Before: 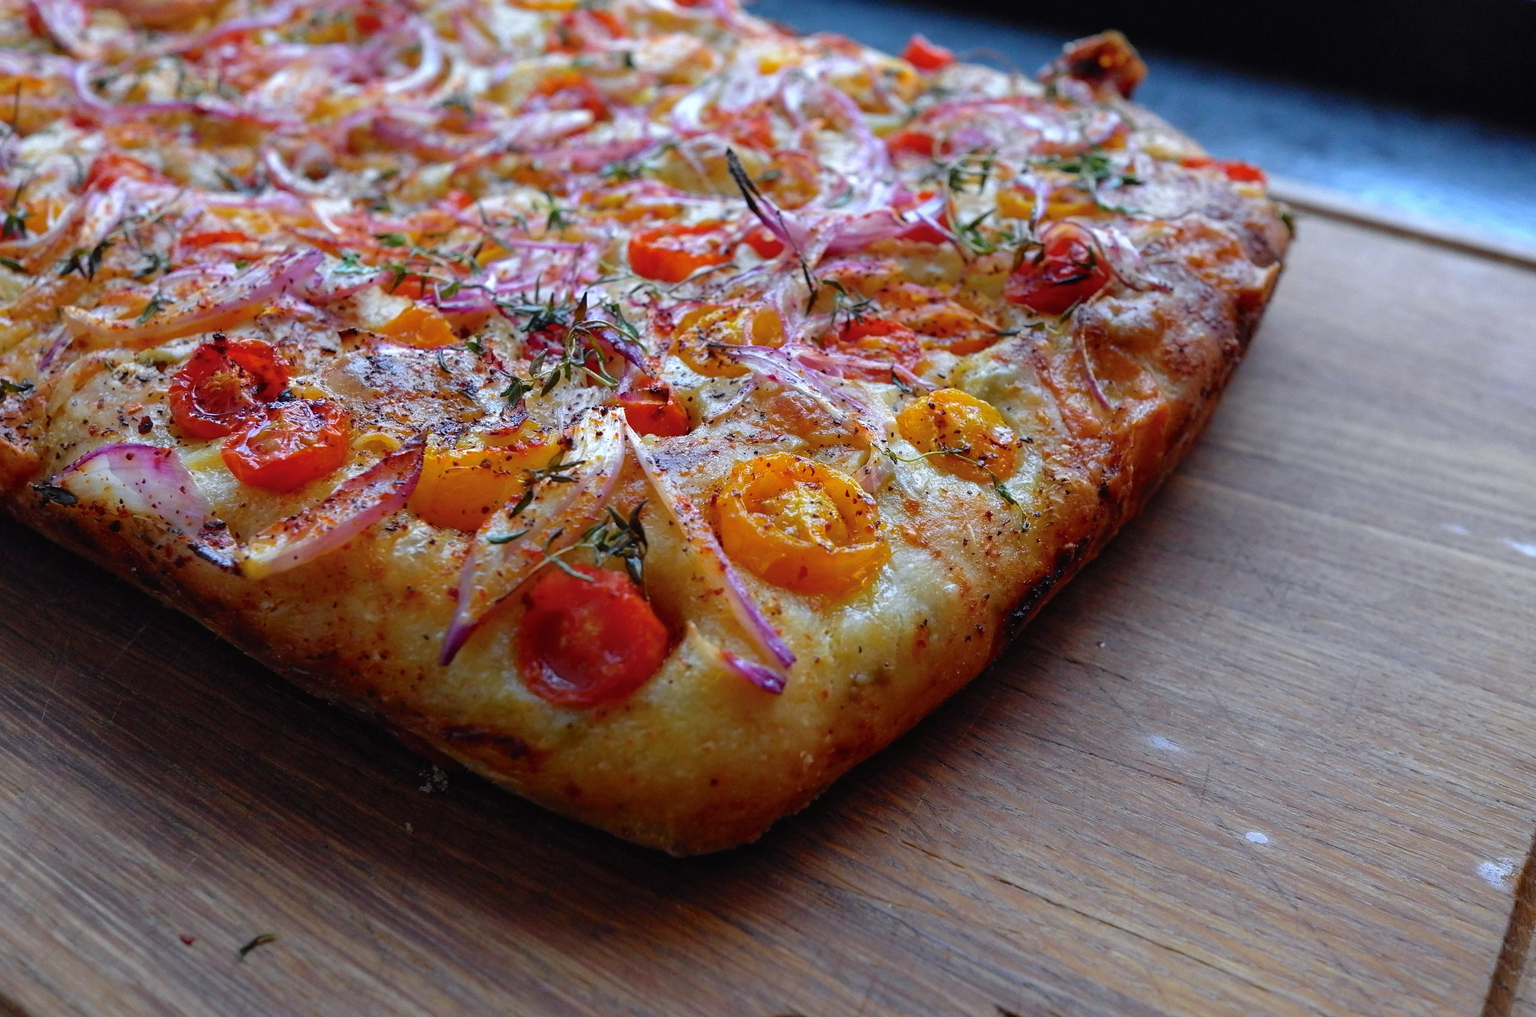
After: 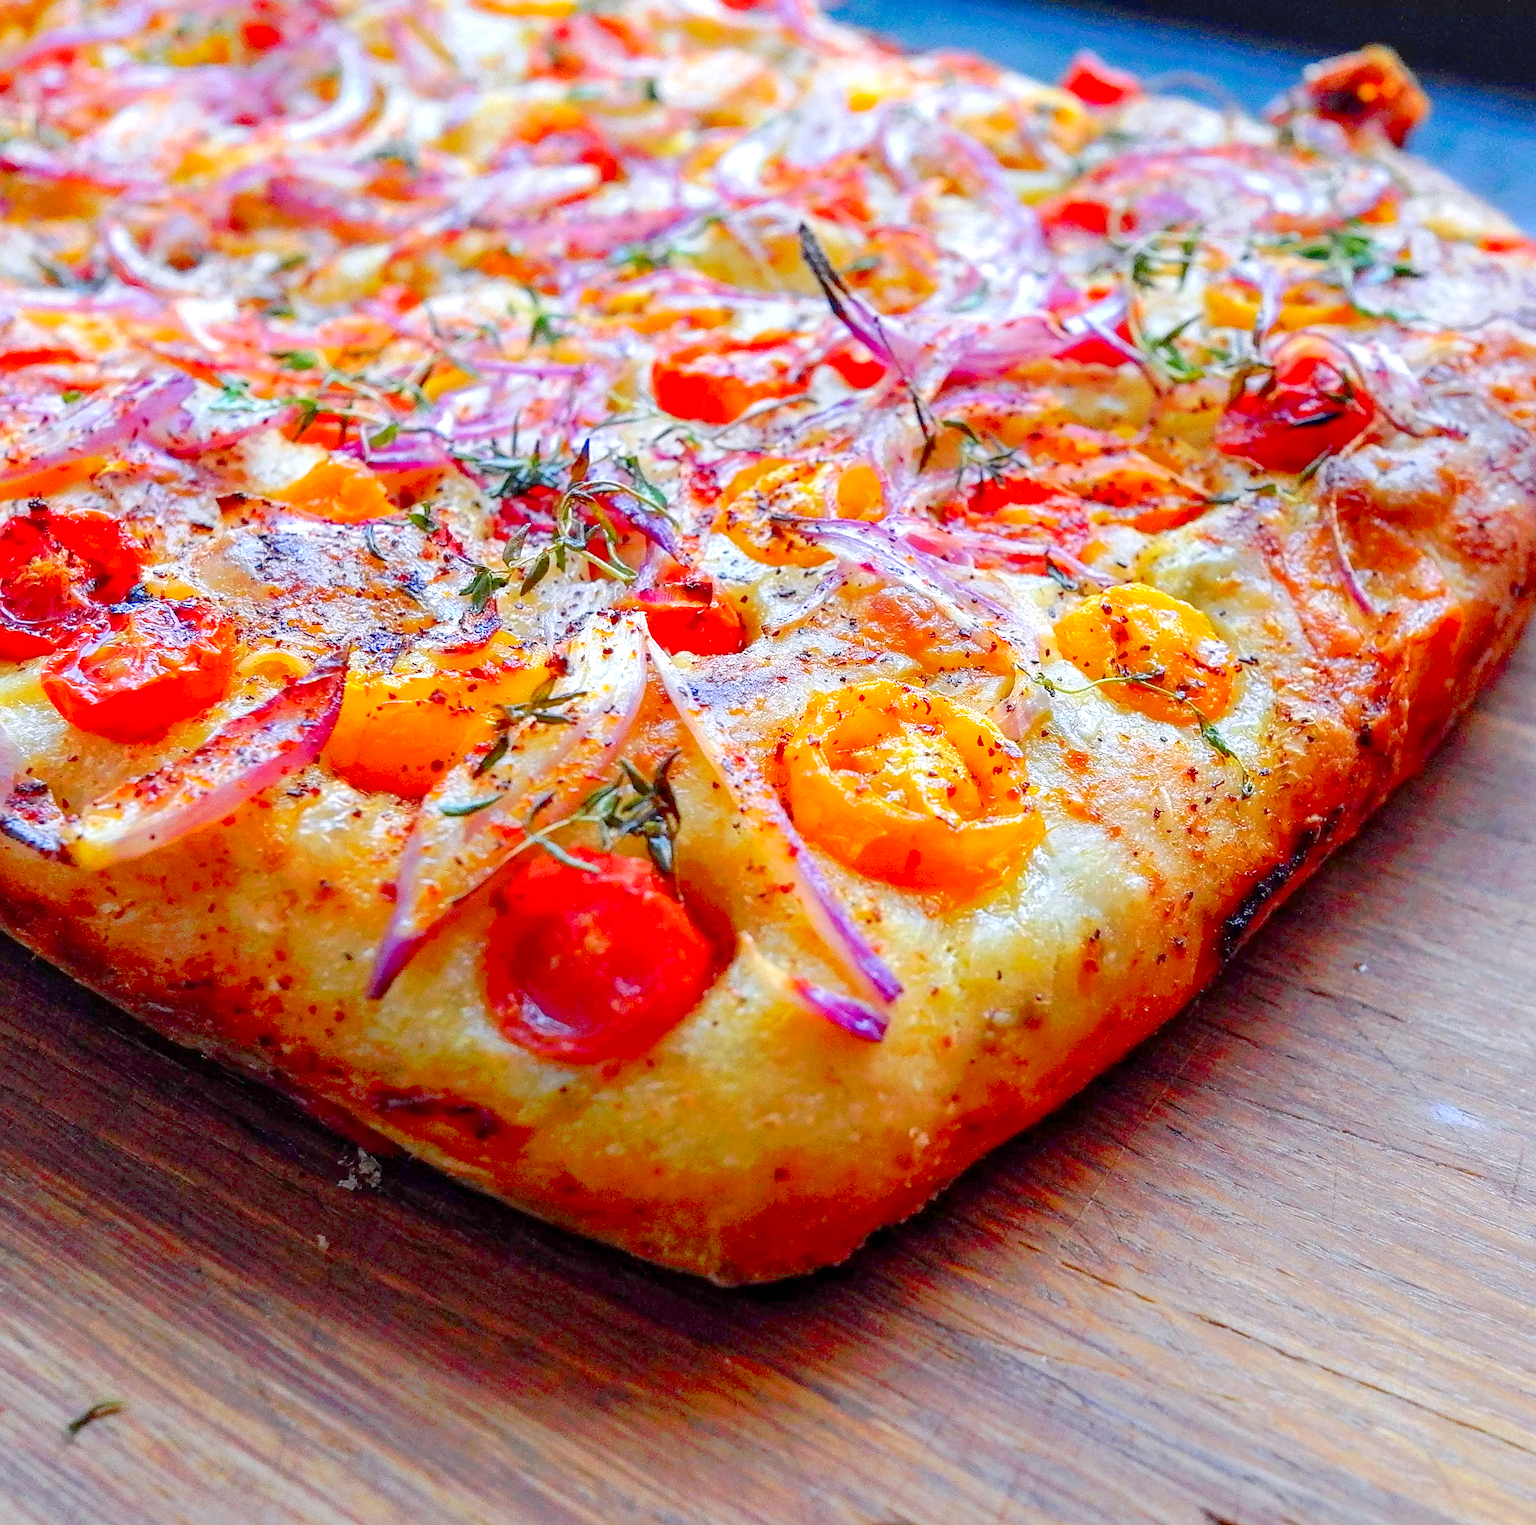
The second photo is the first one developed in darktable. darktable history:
tone curve: curves: ch0 [(0, 0) (0.003, 0.013) (0.011, 0.017) (0.025, 0.035) (0.044, 0.093) (0.069, 0.146) (0.1, 0.179) (0.136, 0.243) (0.177, 0.294) (0.224, 0.332) (0.277, 0.412) (0.335, 0.454) (0.399, 0.531) (0.468, 0.611) (0.543, 0.669) (0.623, 0.738) (0.709, 0.823) (0.801, 0.881) (0.898, 0.951) (1, 1)], preserve colors none
crop and rotate: left 12.648%, right 20.685%
levels: levels [0, 0.43, 0.984]
sharpen: on, module defaults
color zones: curves: ch0 [(0, 0.613) (0.01, 0.613) (0.245, 0.448) (0.498, 0.529) (0.642, 0.665) (0.879, 0.777) (0.99, 0.613)]; ch1 [(0, 0) (0.143, 0) (0.286, 0) (0.429, 0) (0.571, 0) (0.714, 0) (0.857, 0)], mix -131.09%
local contrast: detail 130%
